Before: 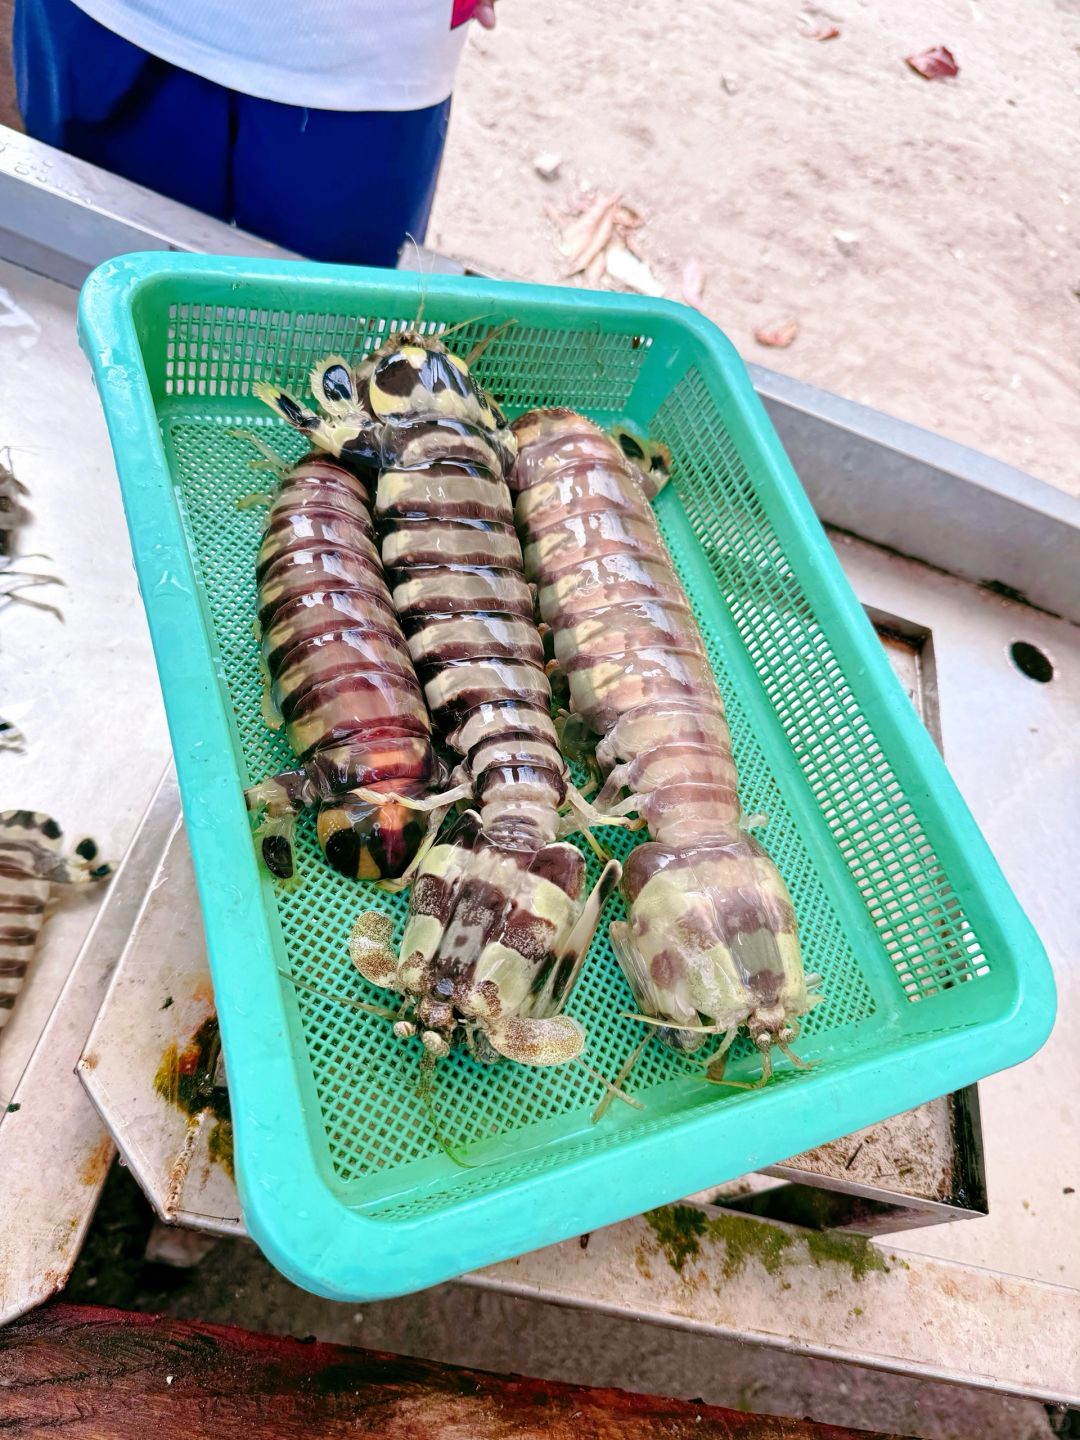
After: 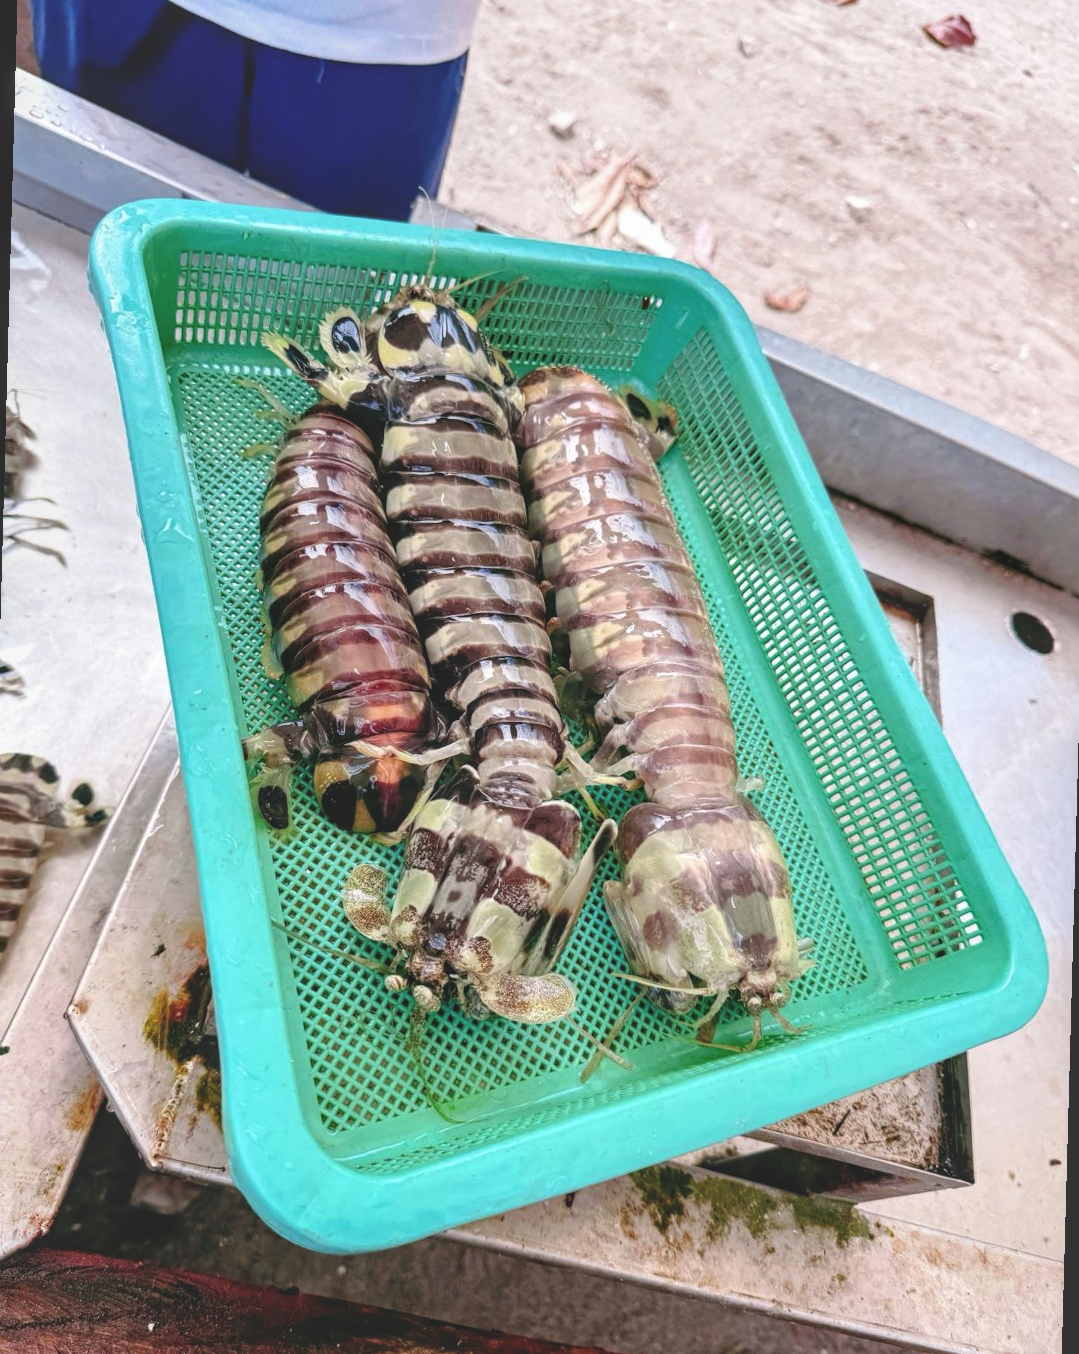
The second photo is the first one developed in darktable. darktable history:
local contrast: detail 130%
exposure: black level correction -0.025, exposure -0.117 EV, compensate highlight preservation false
rotate and perspective: rotation 1.57°, crop left 0.018, crop right 0.982, crop top 0.039, crop bottom 0.961
